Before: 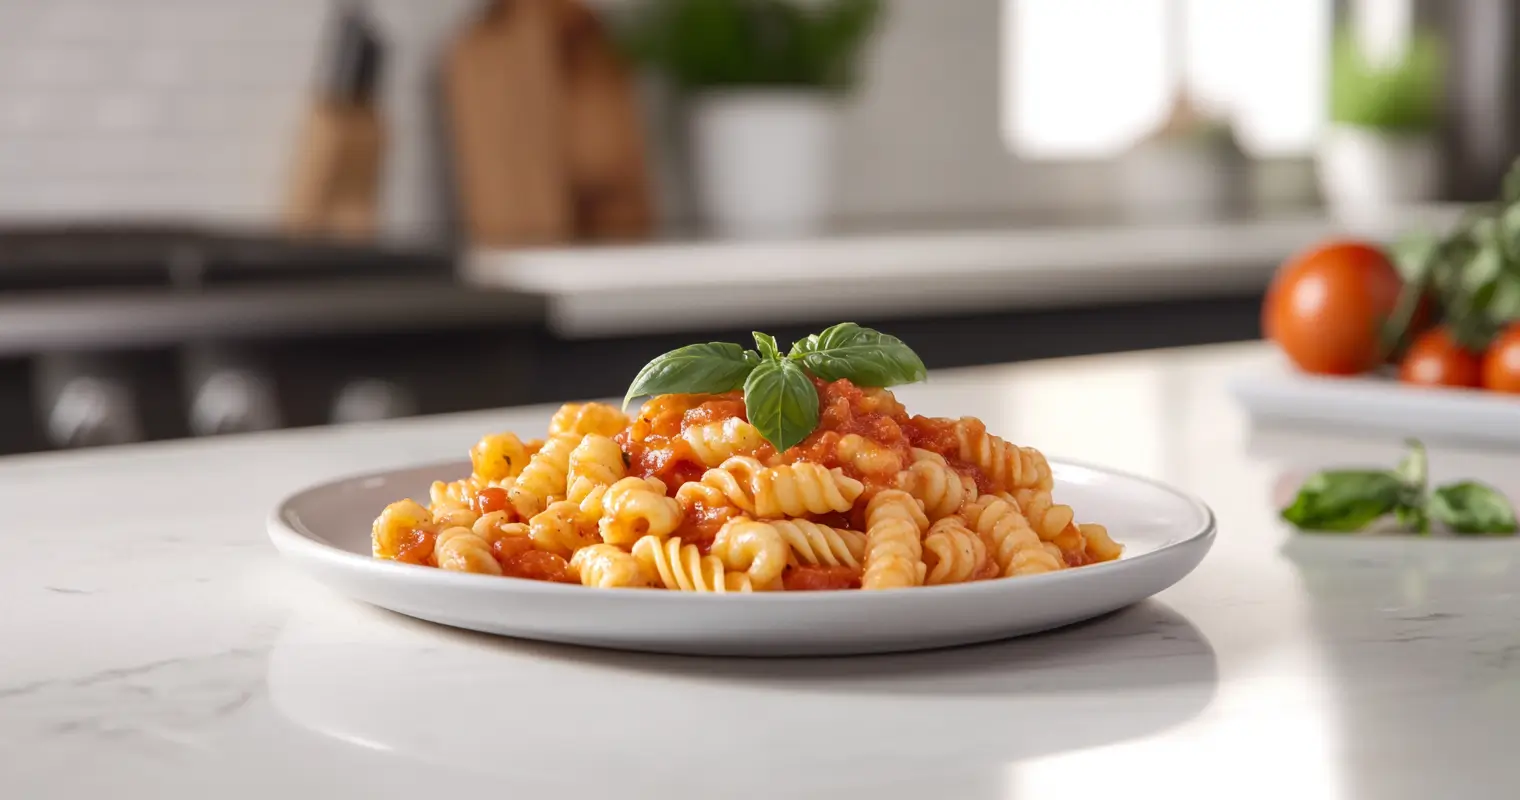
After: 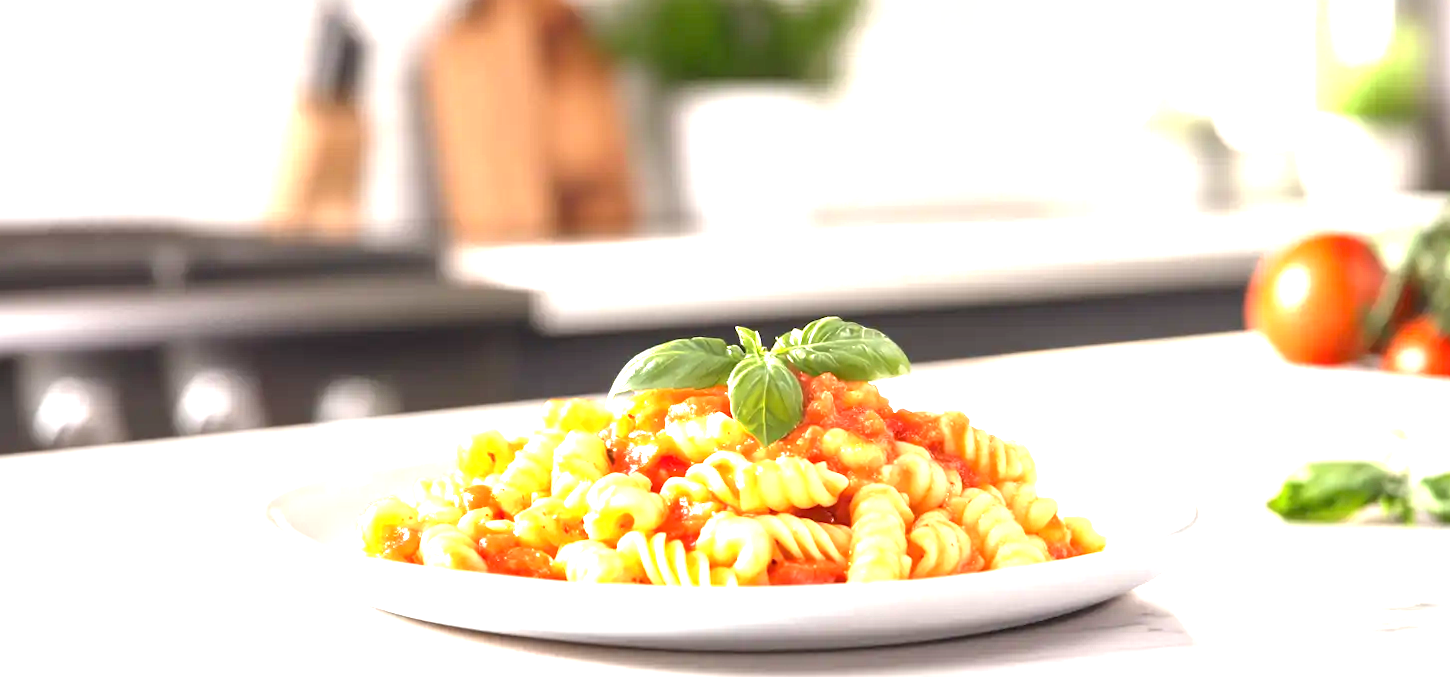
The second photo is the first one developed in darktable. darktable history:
exposure: black level correction 0, exposure 1.966 EV, compensate highlight preservation false
crop and rotate: angle 0.452°, left 0.344%, right 2.804%, bottom 14.072%
